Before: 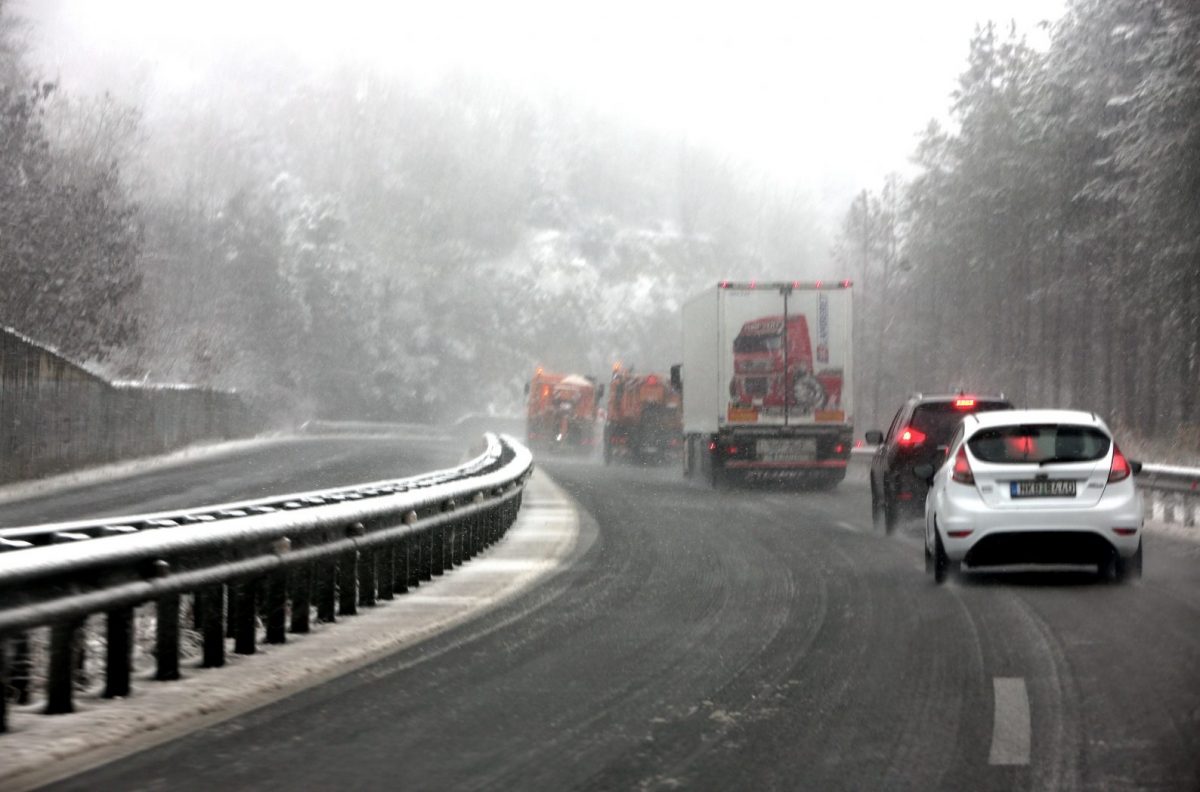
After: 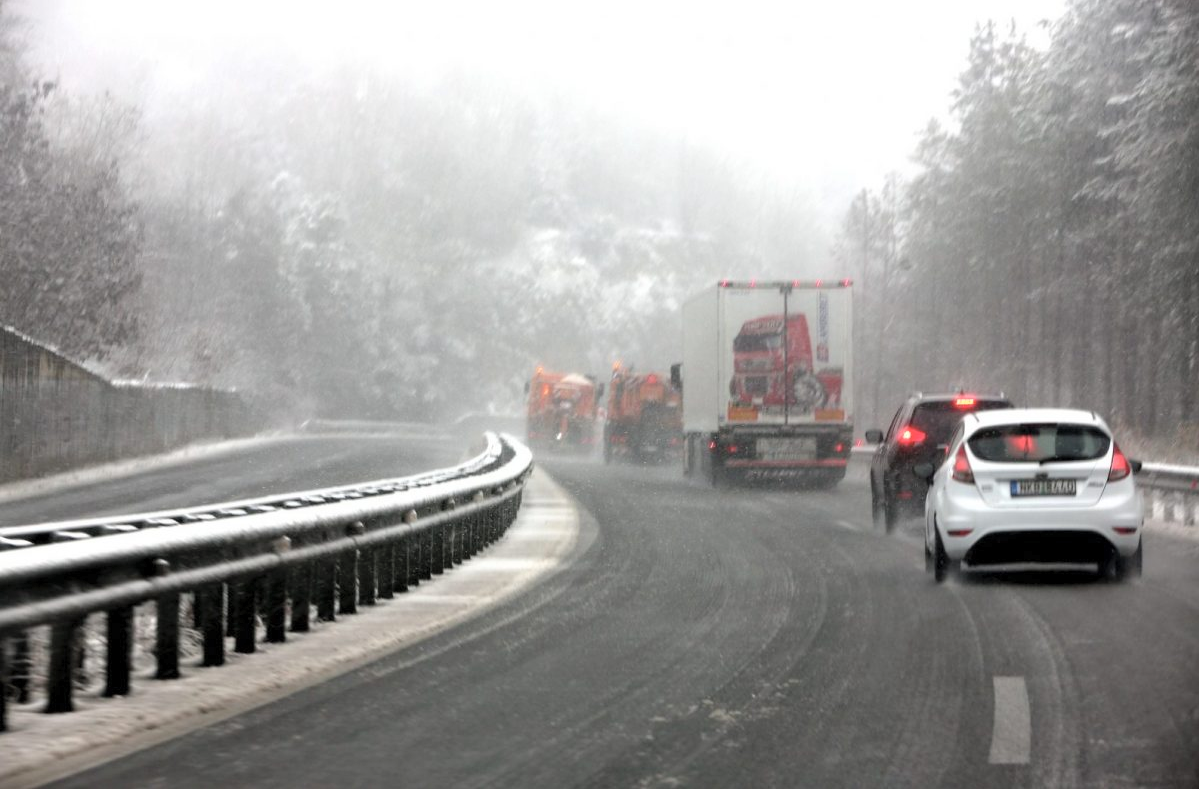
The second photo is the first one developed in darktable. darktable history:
contrast brightness saturation: brightness 0.133
color correction: highlights b* -0.037
crop: top 0.182%, bottom 0.108%
